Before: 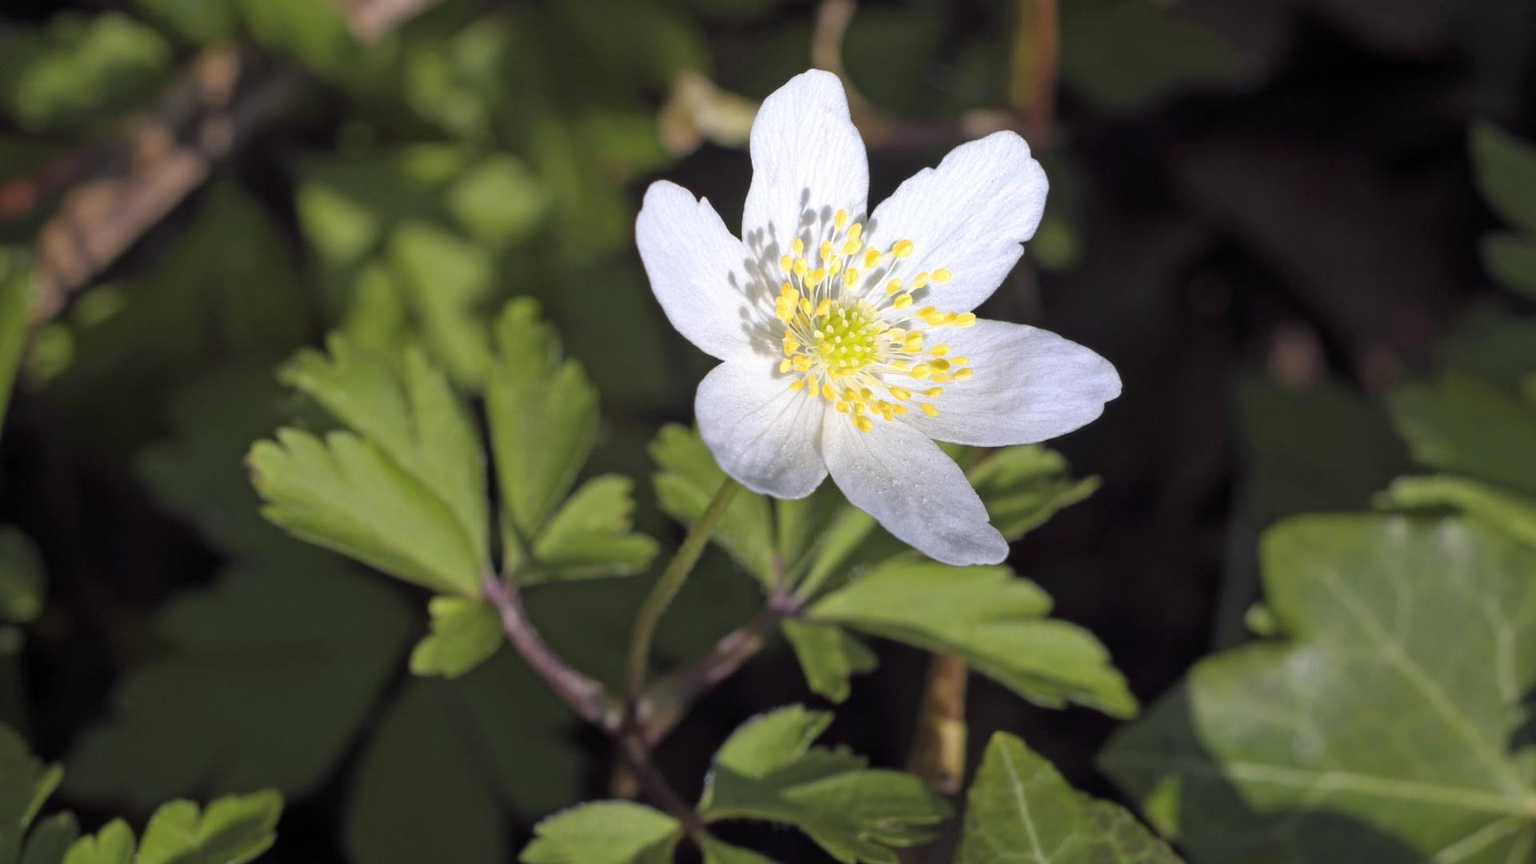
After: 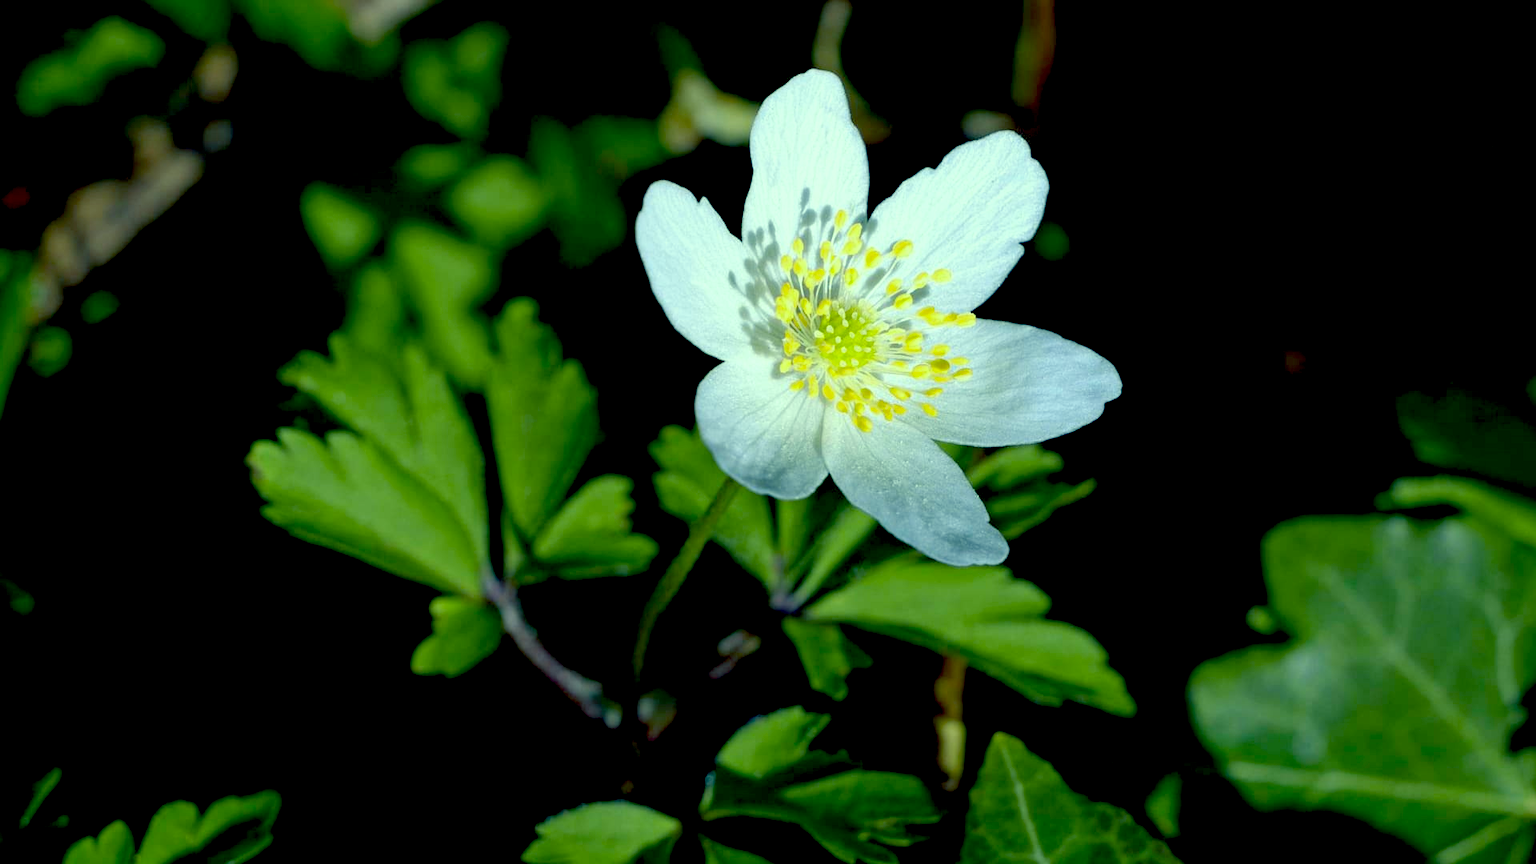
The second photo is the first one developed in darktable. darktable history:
tone equalizer: edges refinement/feathering 500, mask exposure compensation -1.57 EV, preserve details no
color correction: highlights a* -19.89, highlights b* 9.8, shadows a* -20.42, shadows b* -11.55
exposure: black level correction 0.057, compensate highlight preservation false
